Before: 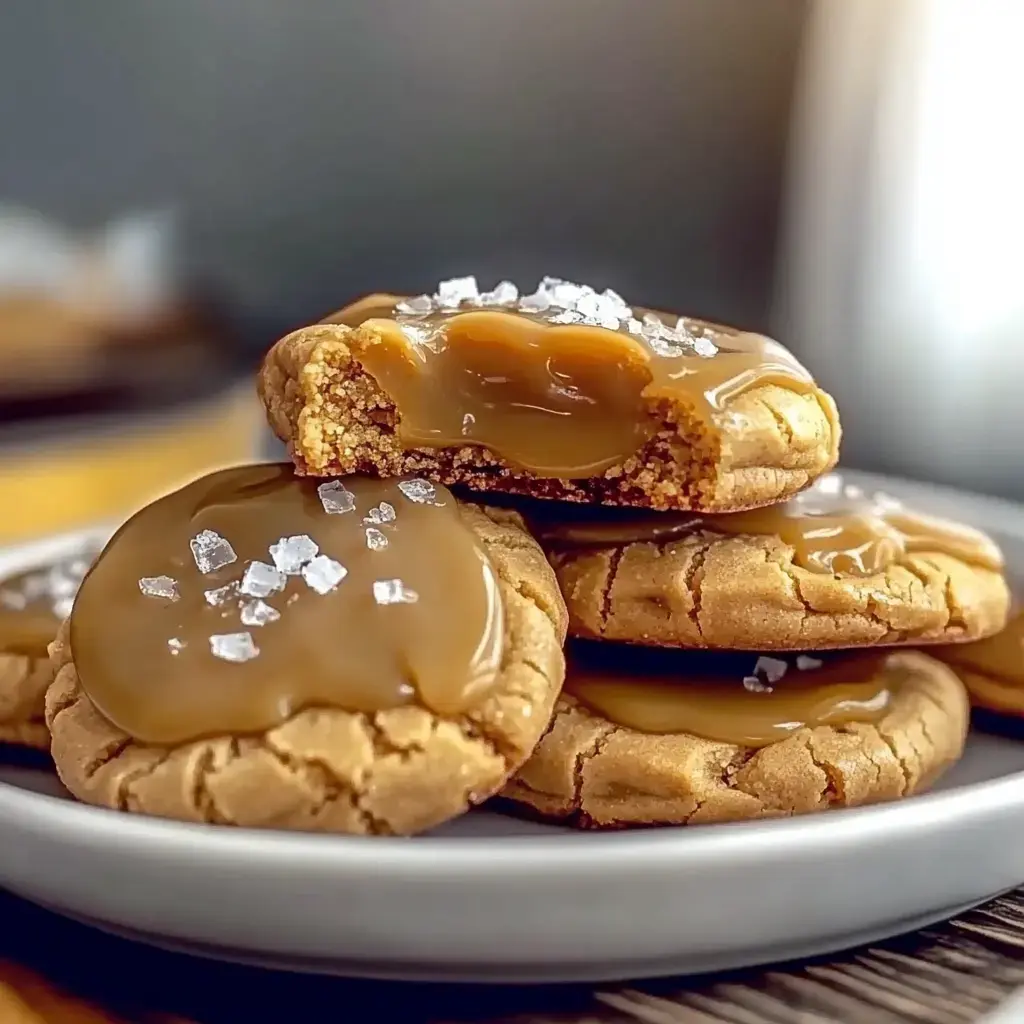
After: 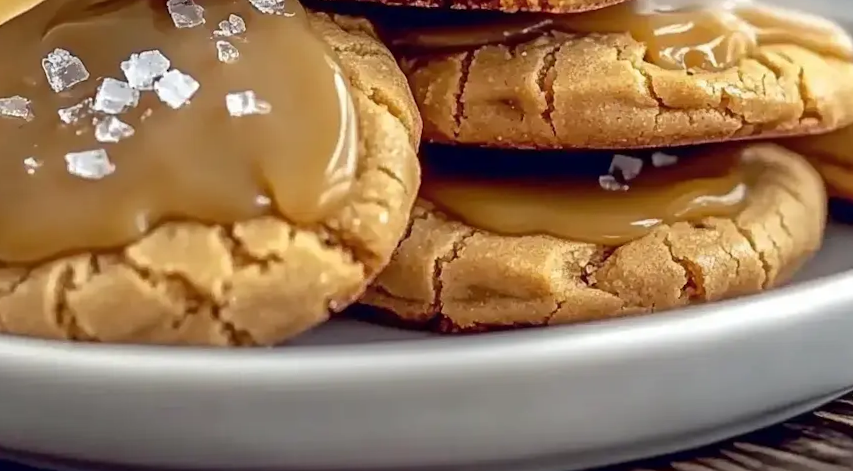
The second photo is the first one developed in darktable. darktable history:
crop and rotate: left 13.306%, top 48.129%, bottom 2.928%
rotate and perspective: rotation -2.12°, lens shift (vertical) 0.009, lens shift (horizontal) -0.008, automatic cropping original format, crop left 0.036, crop right 0.964, crop top 0.05, crop bottom 0.959
